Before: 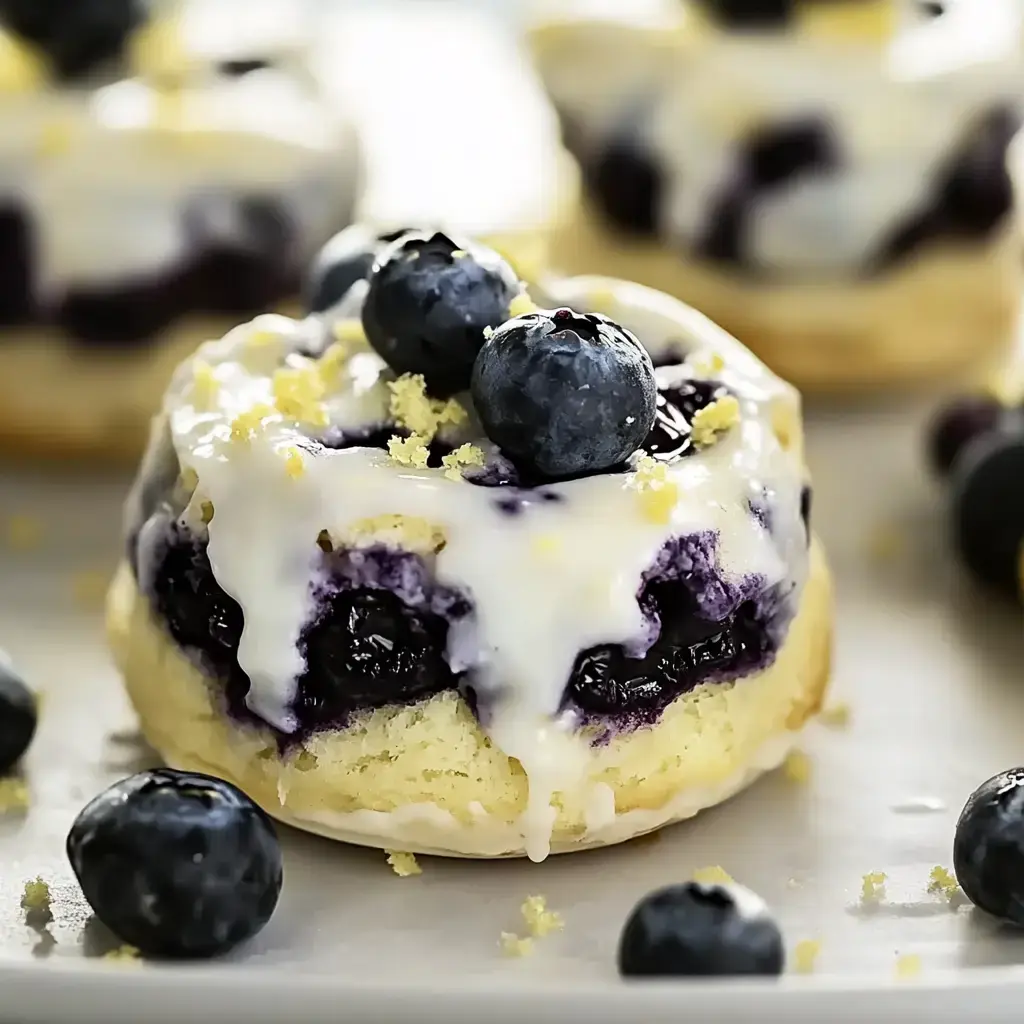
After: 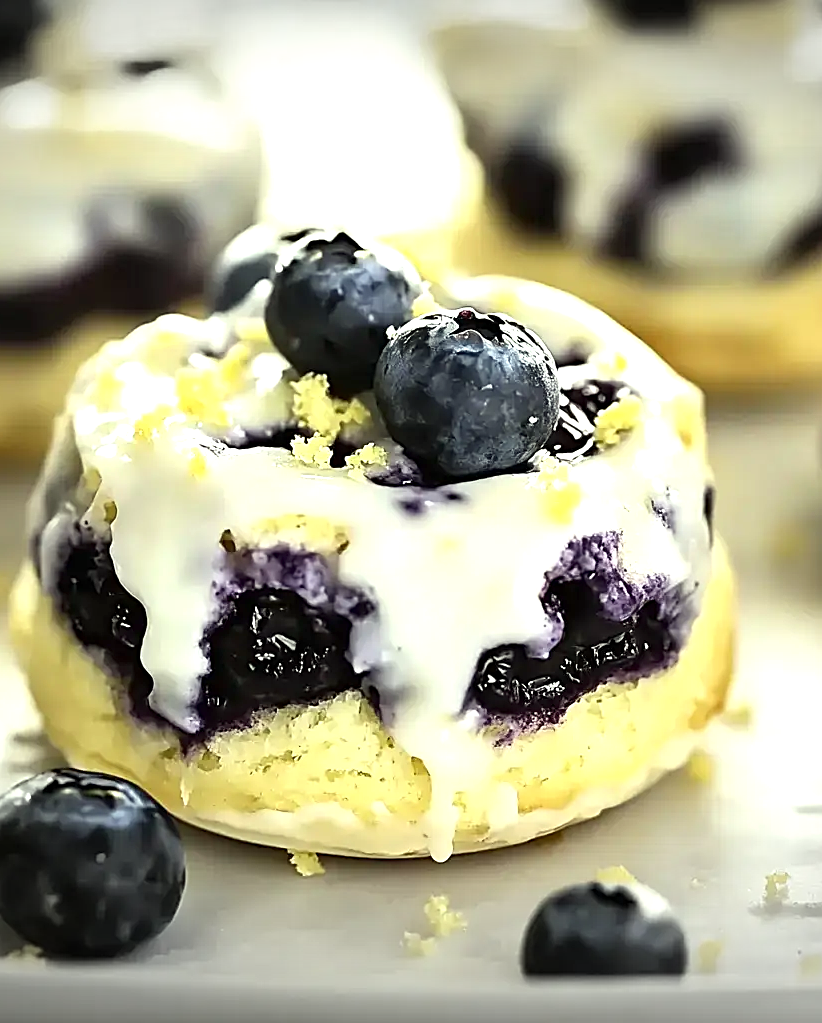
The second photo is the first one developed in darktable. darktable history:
color correction: highlights a* -4.27, highlights b* 6.67
crop and rotate: left 9.534%, right 10.111%
vignetting: fall-off start 100.47%, width/height ratio 1.325, unbound false
exposure: black level correction 0, exposure 0.699 EV, compensate highlight preservation false
sharpen: on, module defaults
